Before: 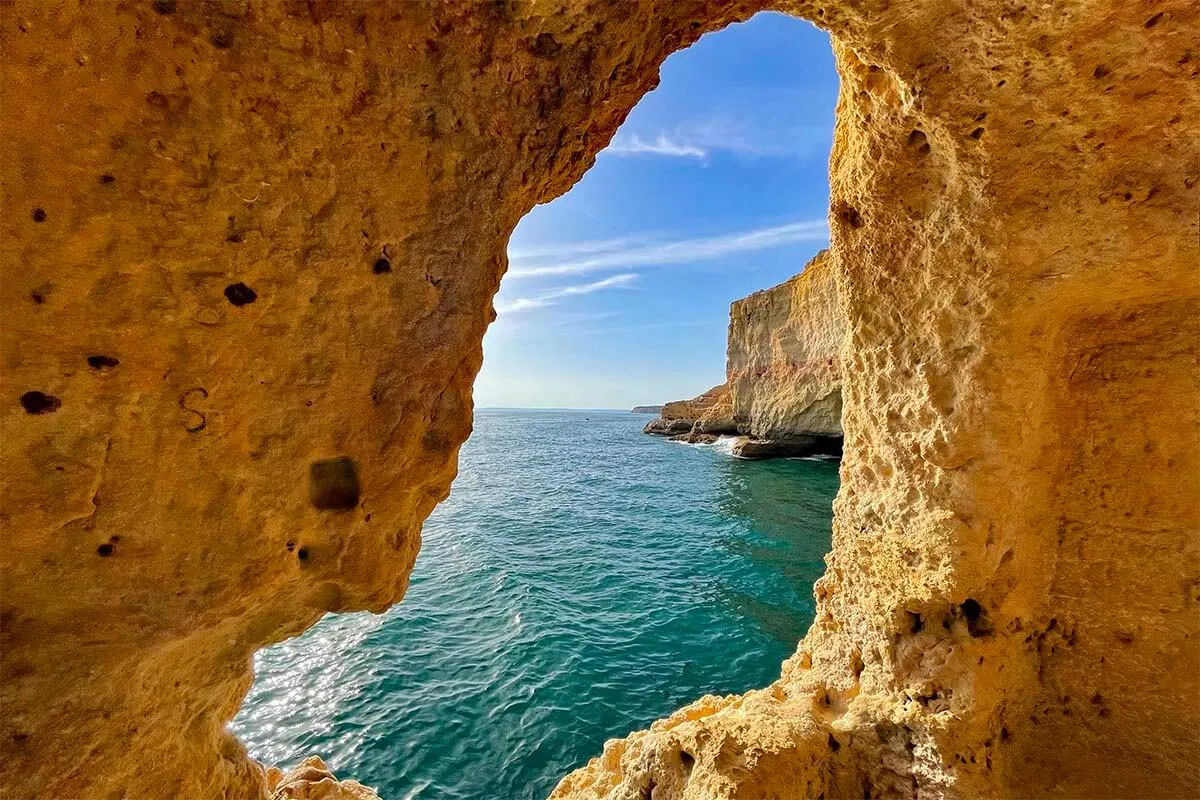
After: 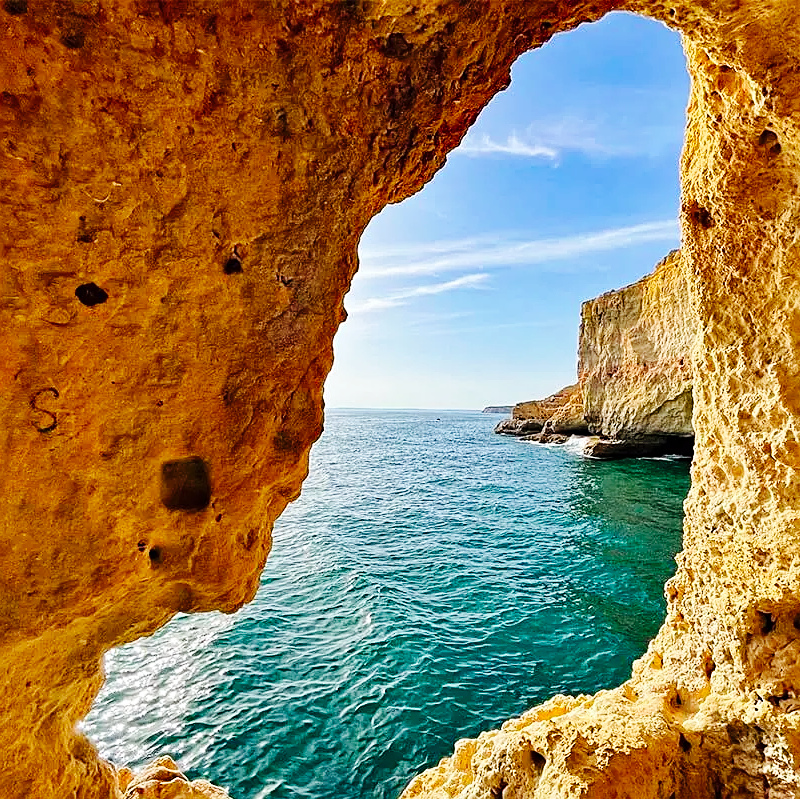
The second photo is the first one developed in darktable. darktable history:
base curve: curves: ch0 [(0, 0) (0.036, 0.025) (0.121, 0.166) (0.206, 0.329) (0.605, 0.79) (1, 1)], preserve colors none
sharpen: on, module defaults
crop and rotate: left 12.447%, right 20.841%
